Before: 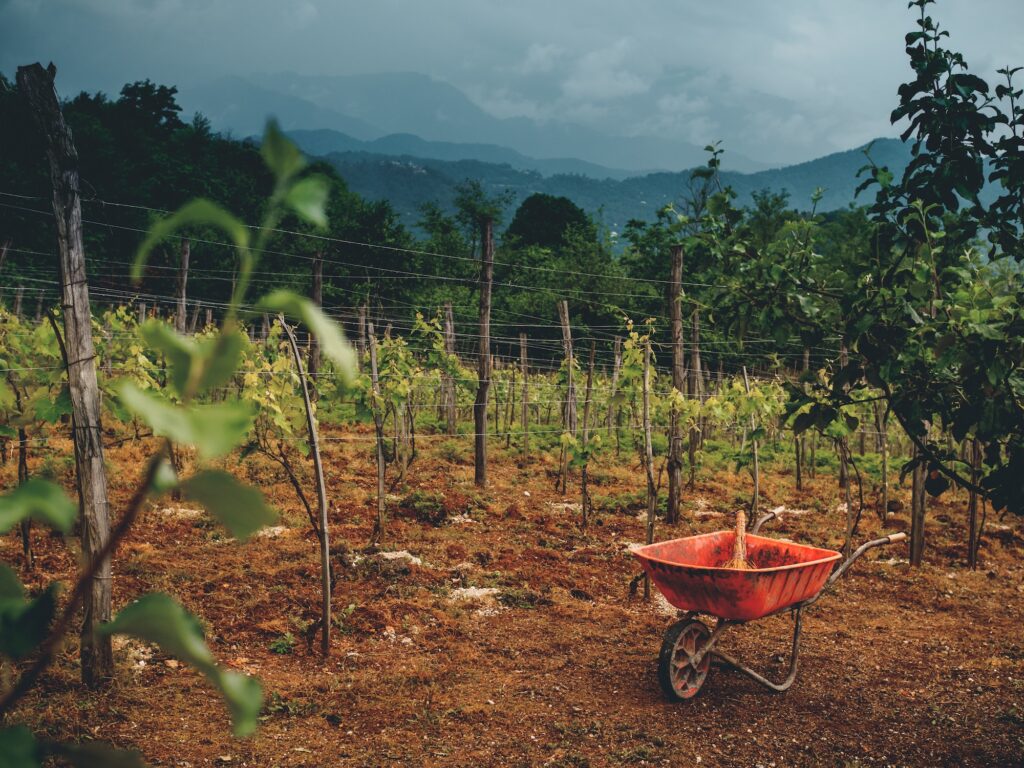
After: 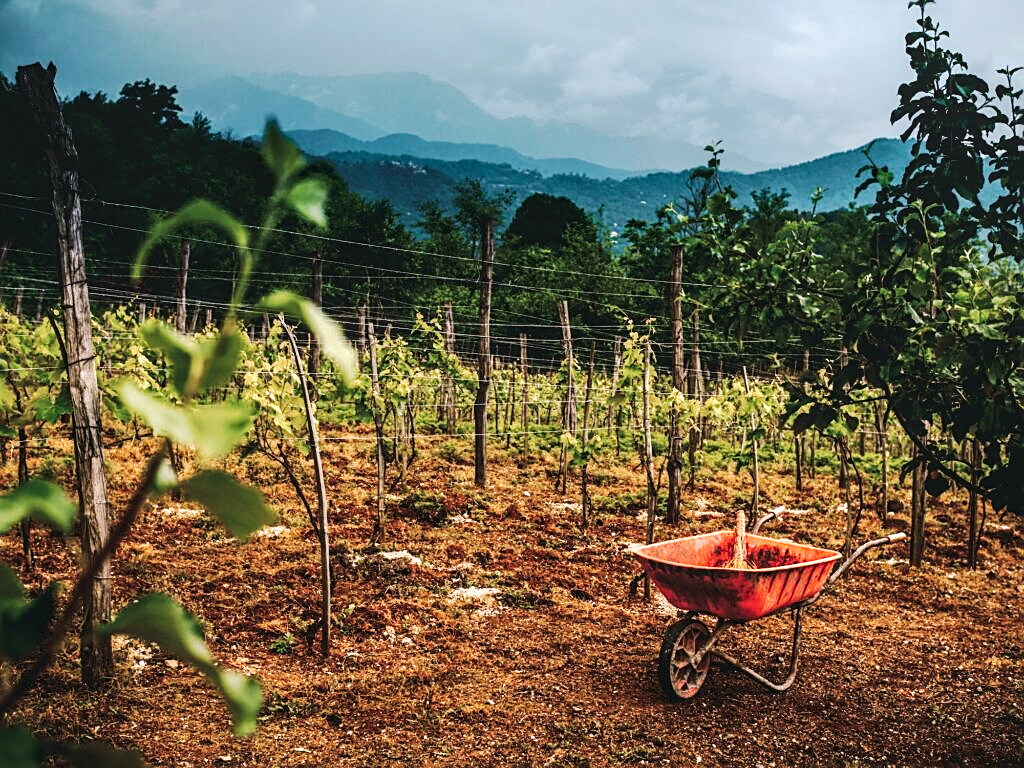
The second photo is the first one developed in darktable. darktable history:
color correction: highlights a* 3.12, highlights b* -1.55, shadows a* -0.101, shadows b* 2.52, saturation 0.98
sharpen: on, module defaults
tone equalizer: -8 EV -0.75 EV, -7 EV -0.7 EV, -6 EV -0.6 EV, -5 EV -0.4 EV, -3 EV 0.4 EV, -2 EV 0.6 EV, -1 EV 0.7 EV, +0 EV 0.75 EV, edges refinement/feathering 500, mask exposure compensation -1.57 EV, preserve details no
tone curve: curves: ch0 [(0, 0) (0.003, 0.019) (0.011, 0.022) (0.025, 0.029) (0.044, 0.041) (0.069, 0.06) (0.1, 0.09) (0.136, 0.123) (0.177, 0.163) (0.224, 0.206) (0.277, 0.268) (0.335, 0.35) (0.399, 0.436) (0.468, 0.526) (0.543, 0.624) (0.623, 0.713) (0.709, 0.779) (0.801, 0.845) (0.898, 0.912) (1, 1)], preserve colors none
local contrast: on, module defaults
velvia: on, module defaults
